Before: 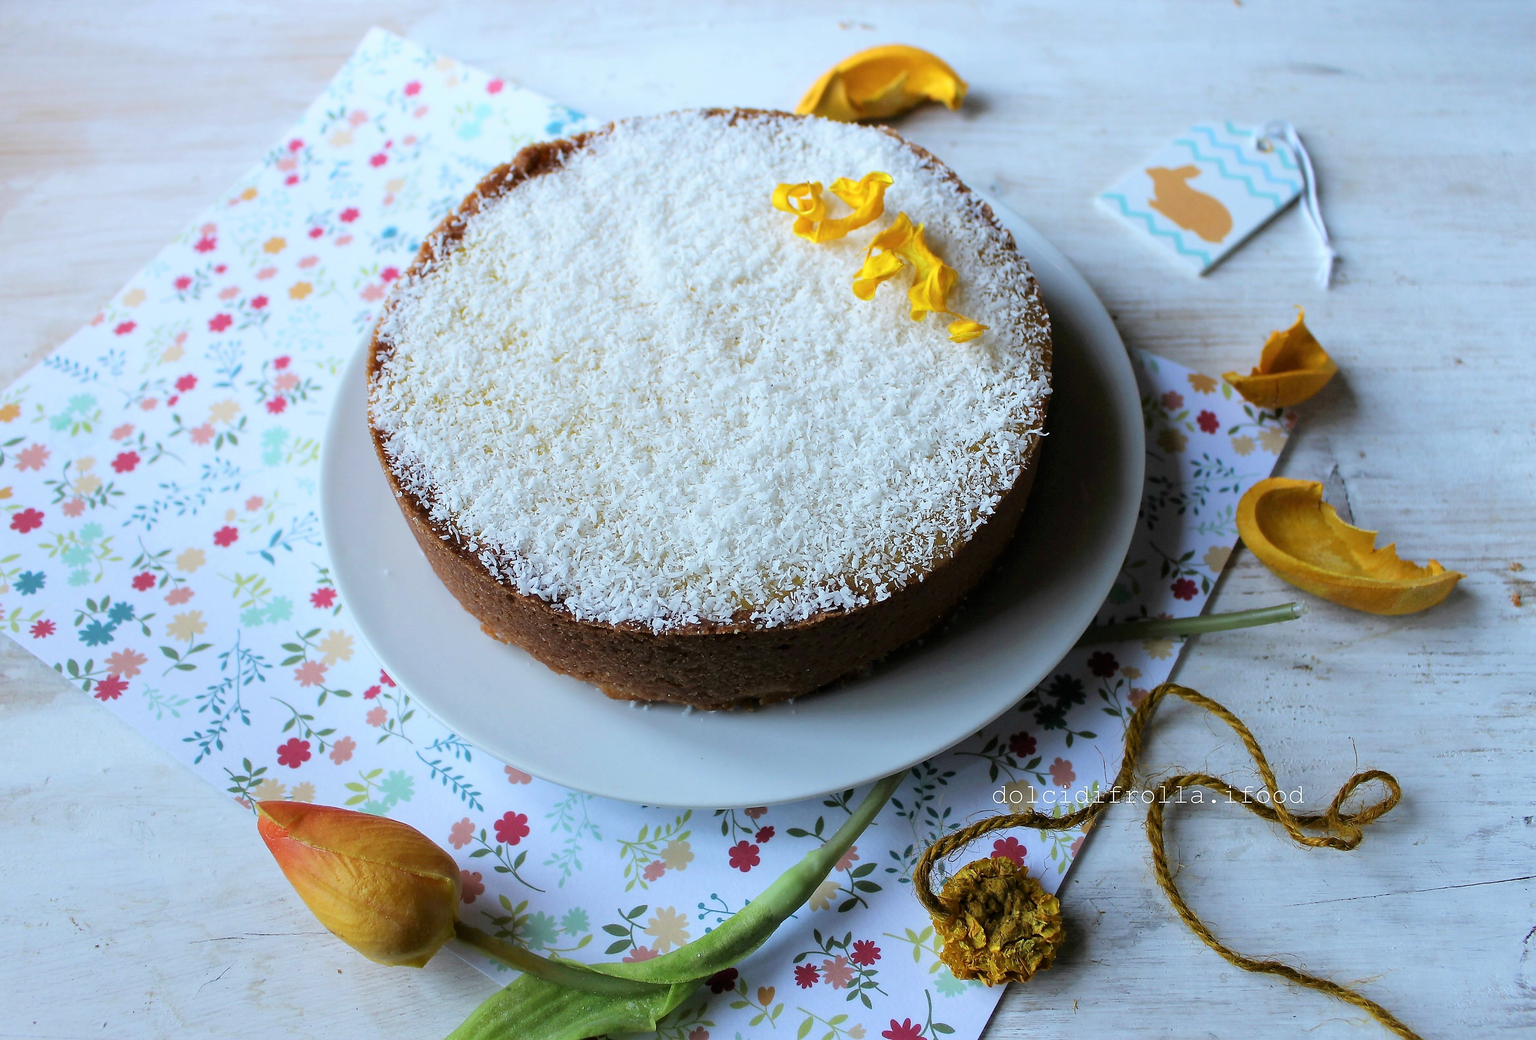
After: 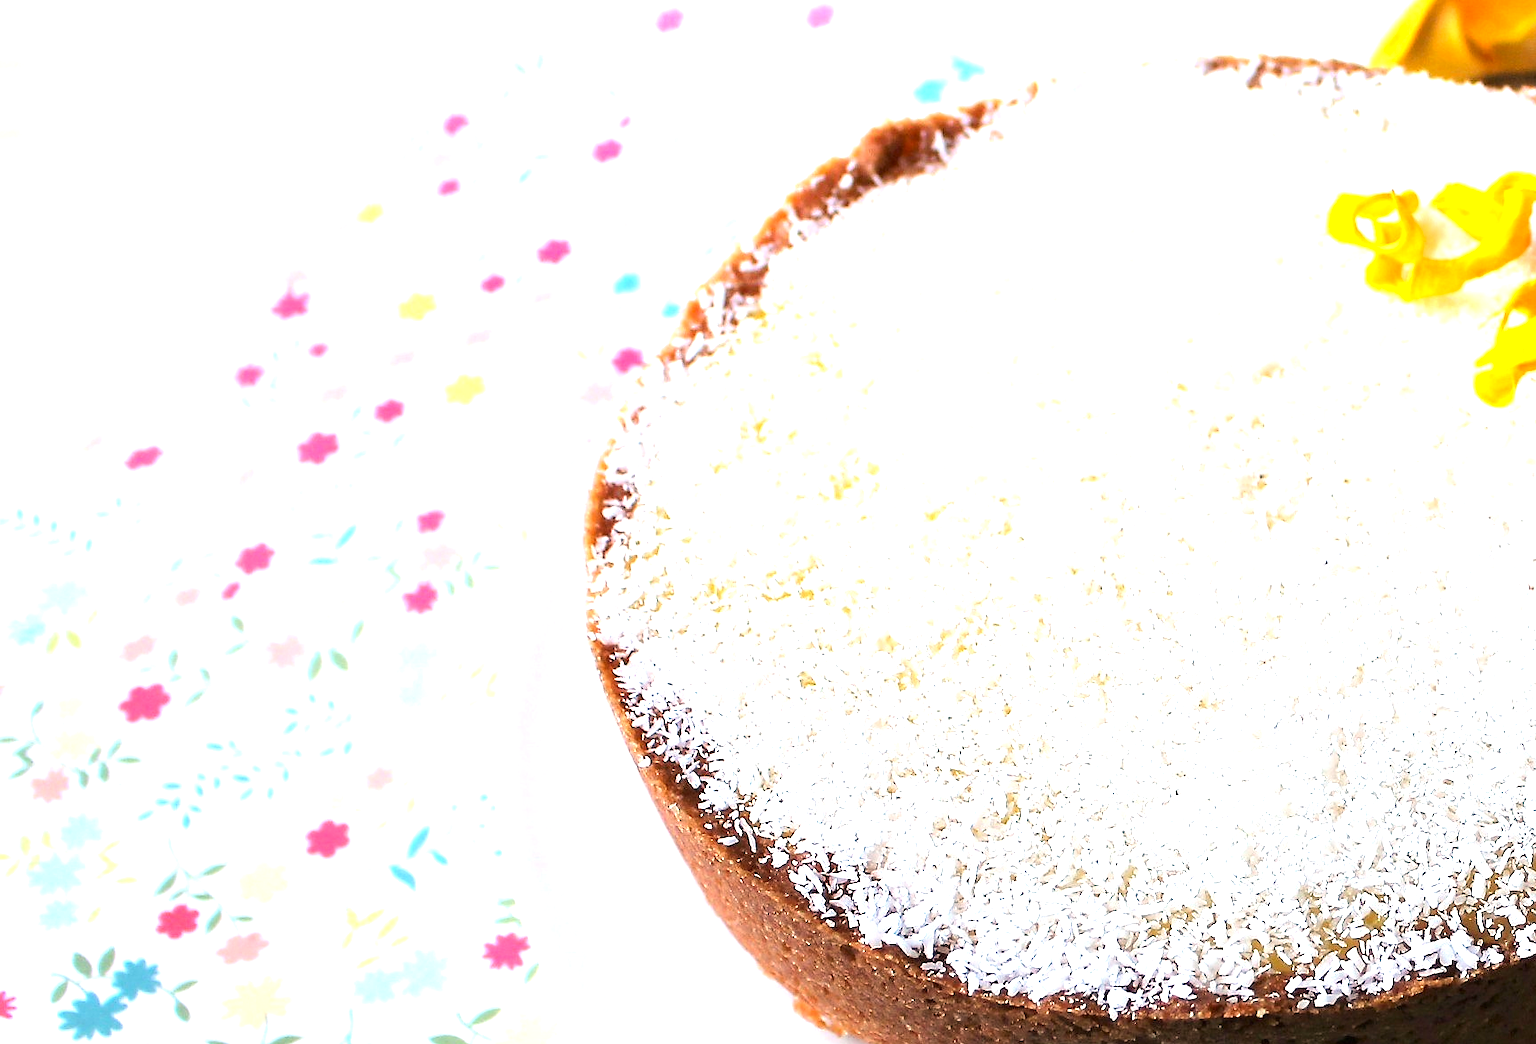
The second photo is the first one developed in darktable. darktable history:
contrast brightness saturation: saturation 0.1
exposure: black level correction 0, exposure 1.125 EV, compensate exposure bias true, compensate highlight preservation false
white balance: red 1.127, blue 0.943
crop and rotate: left 3.047%, top 7.509%, right 42.236%, bottom 37.598%
